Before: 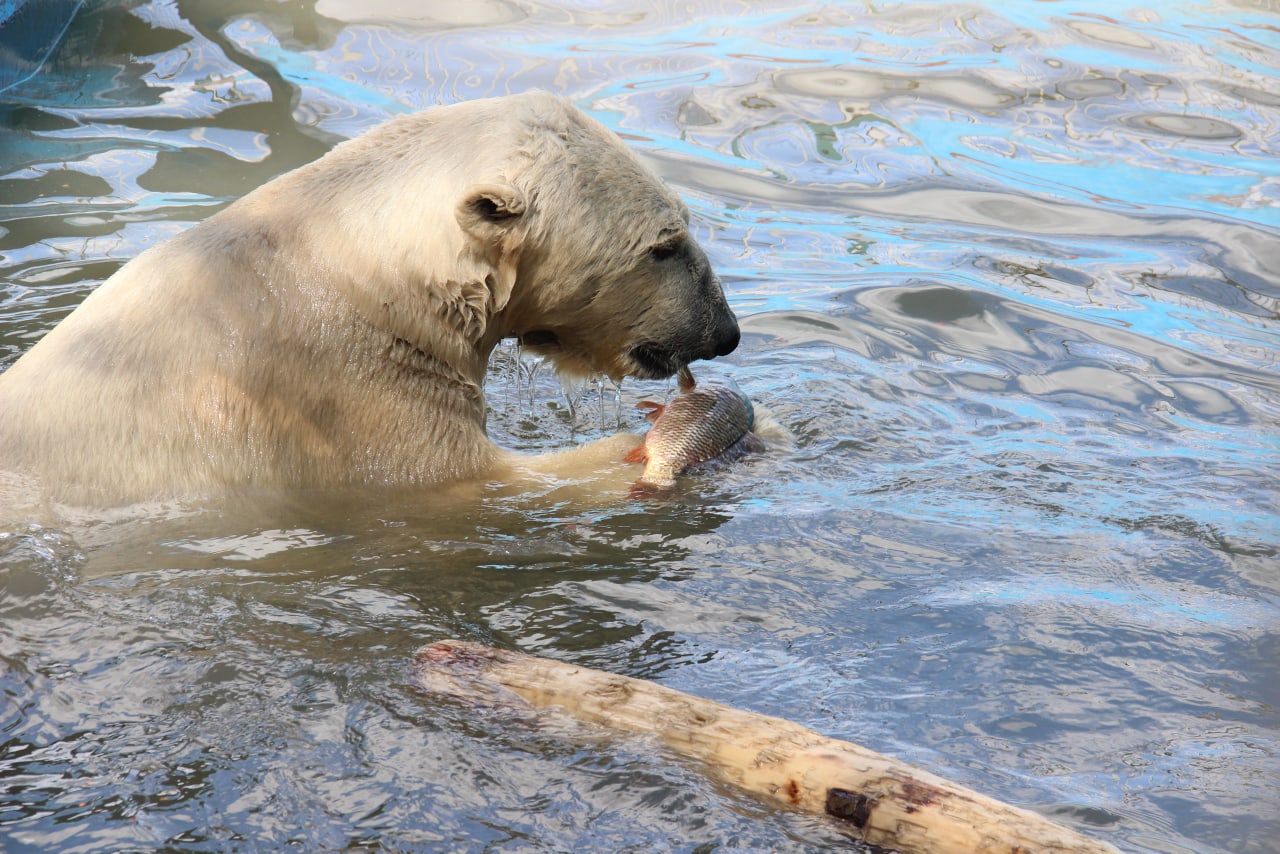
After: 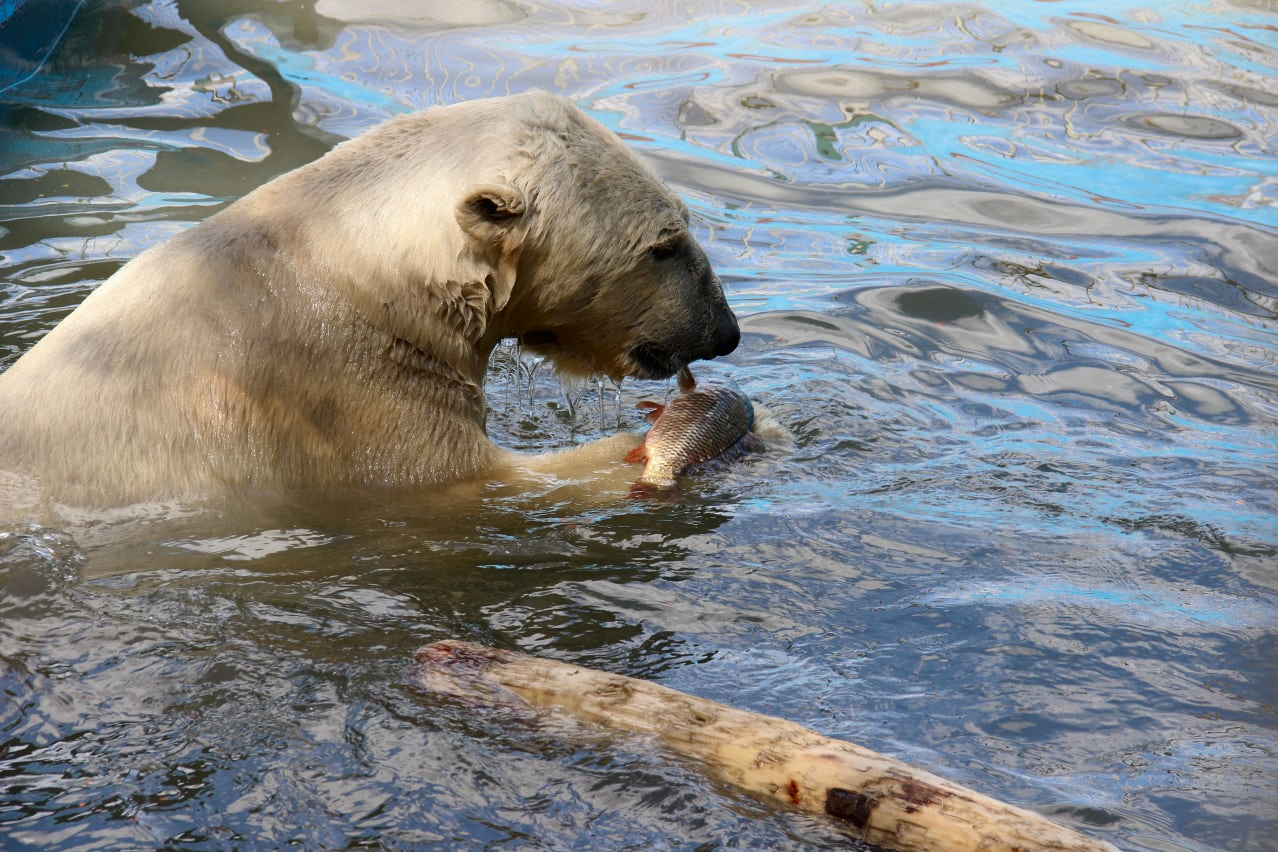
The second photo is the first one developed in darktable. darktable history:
crop: top 0.05%, bottom 0.098%
contrast brightness saturation: brightness -0.2, saturation 0.08
